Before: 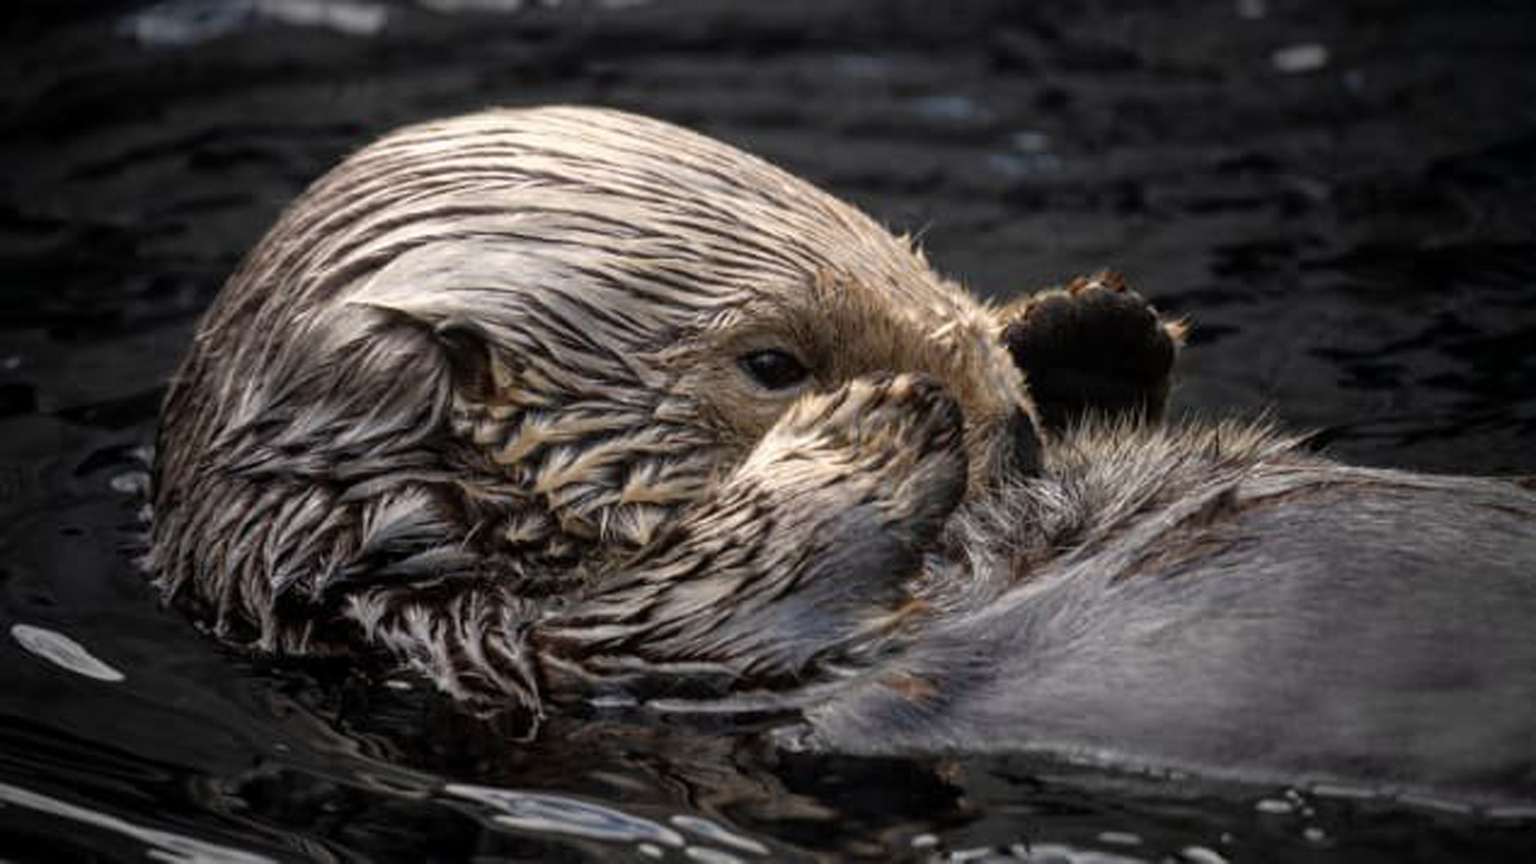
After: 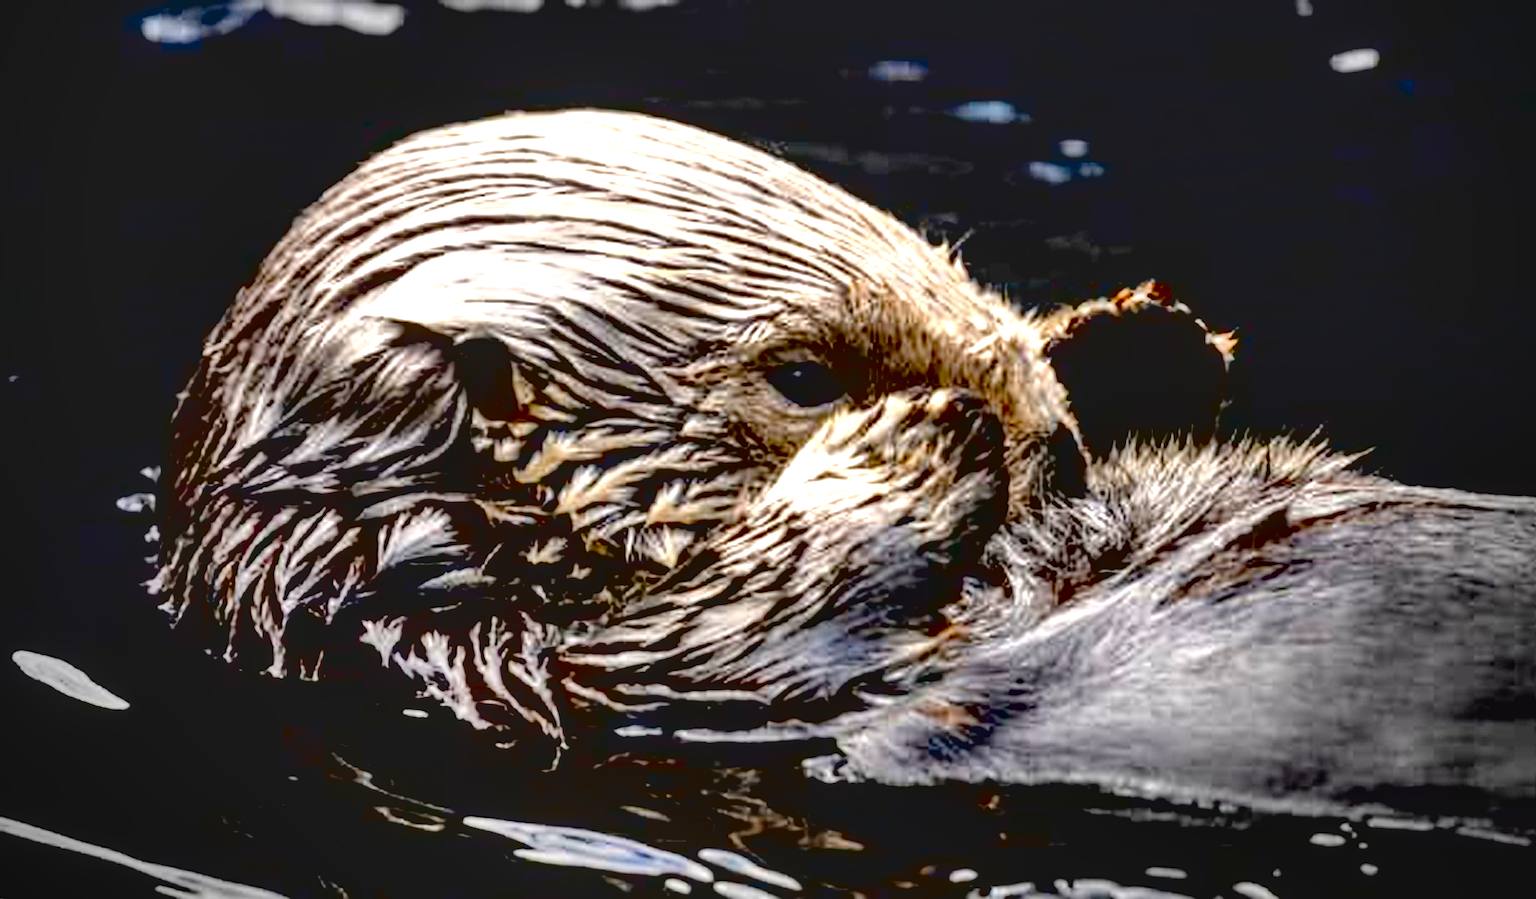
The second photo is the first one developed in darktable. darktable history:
crop: right 4.008%, bottom 0.027%
vignetting: center (-0.051, -0.354)
tone equalizer: -8 EV -1.08 EV, -7 EV -1.02 EV, -6 EV -0.828 EV, -5 EV -0.616 EV, -3 EV 0.572 EV, -2 EV 0.841 EV, -1 EV 0.991 EV, +0 EV 1.07 EV
local contrast: on, module defaults
shadows and highlights: low approximation 0.01, soften with gaussian
exposure: black level correction 0.039, exposure 0.499 EV, compensate highlight preservation false
contrast brightness saturation: contrast -0.094, saturation -0.101
